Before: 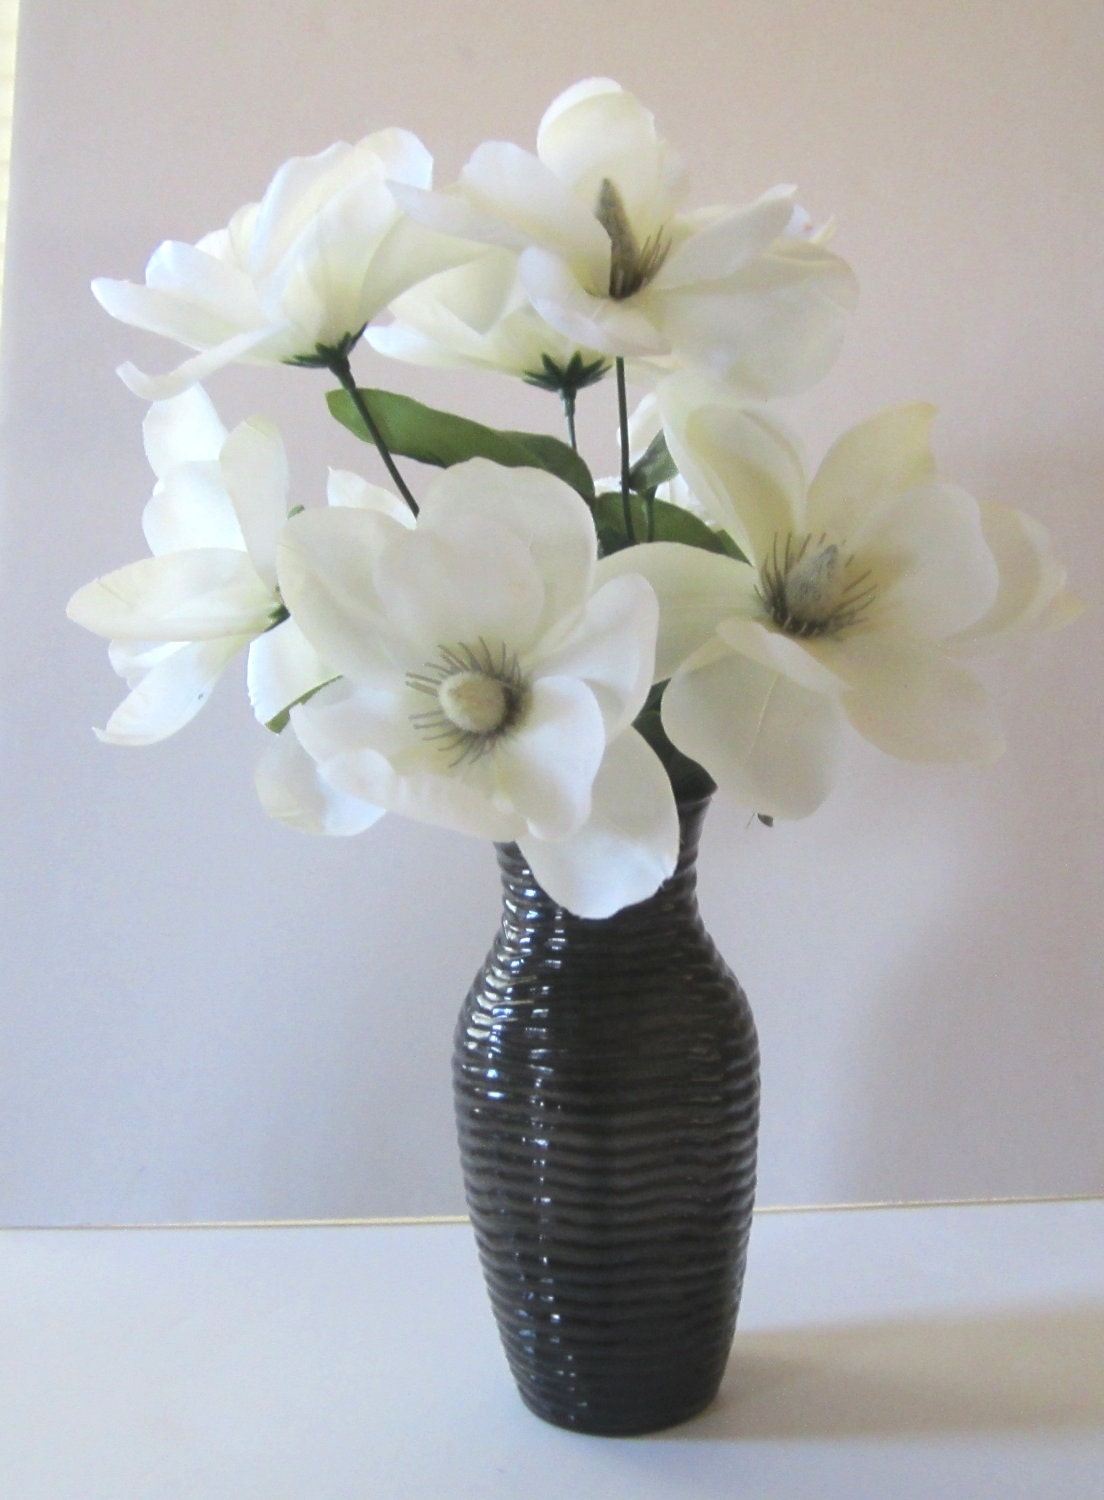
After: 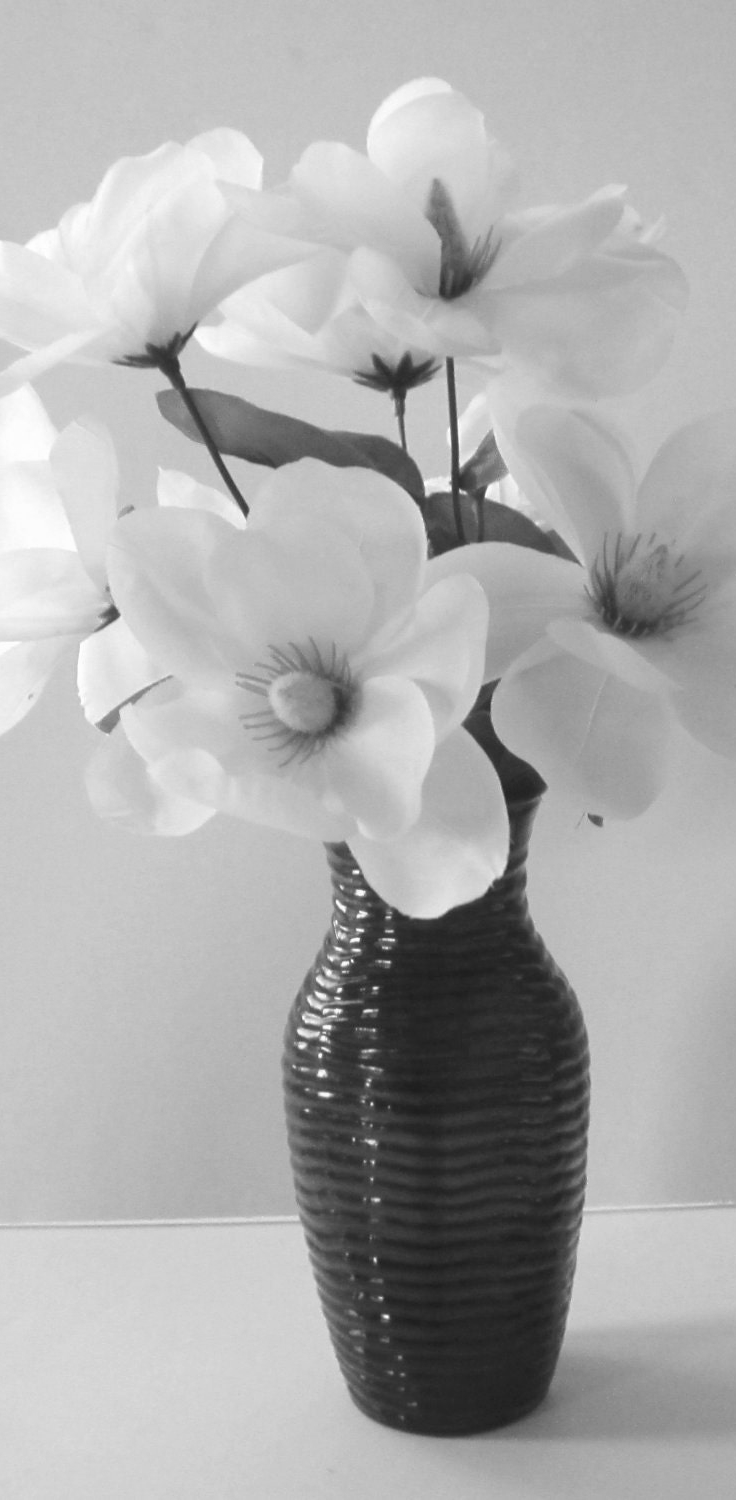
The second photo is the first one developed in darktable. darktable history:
crop and rotate: left 15.446%, right 17.836%
monochrome: on, module defaults
